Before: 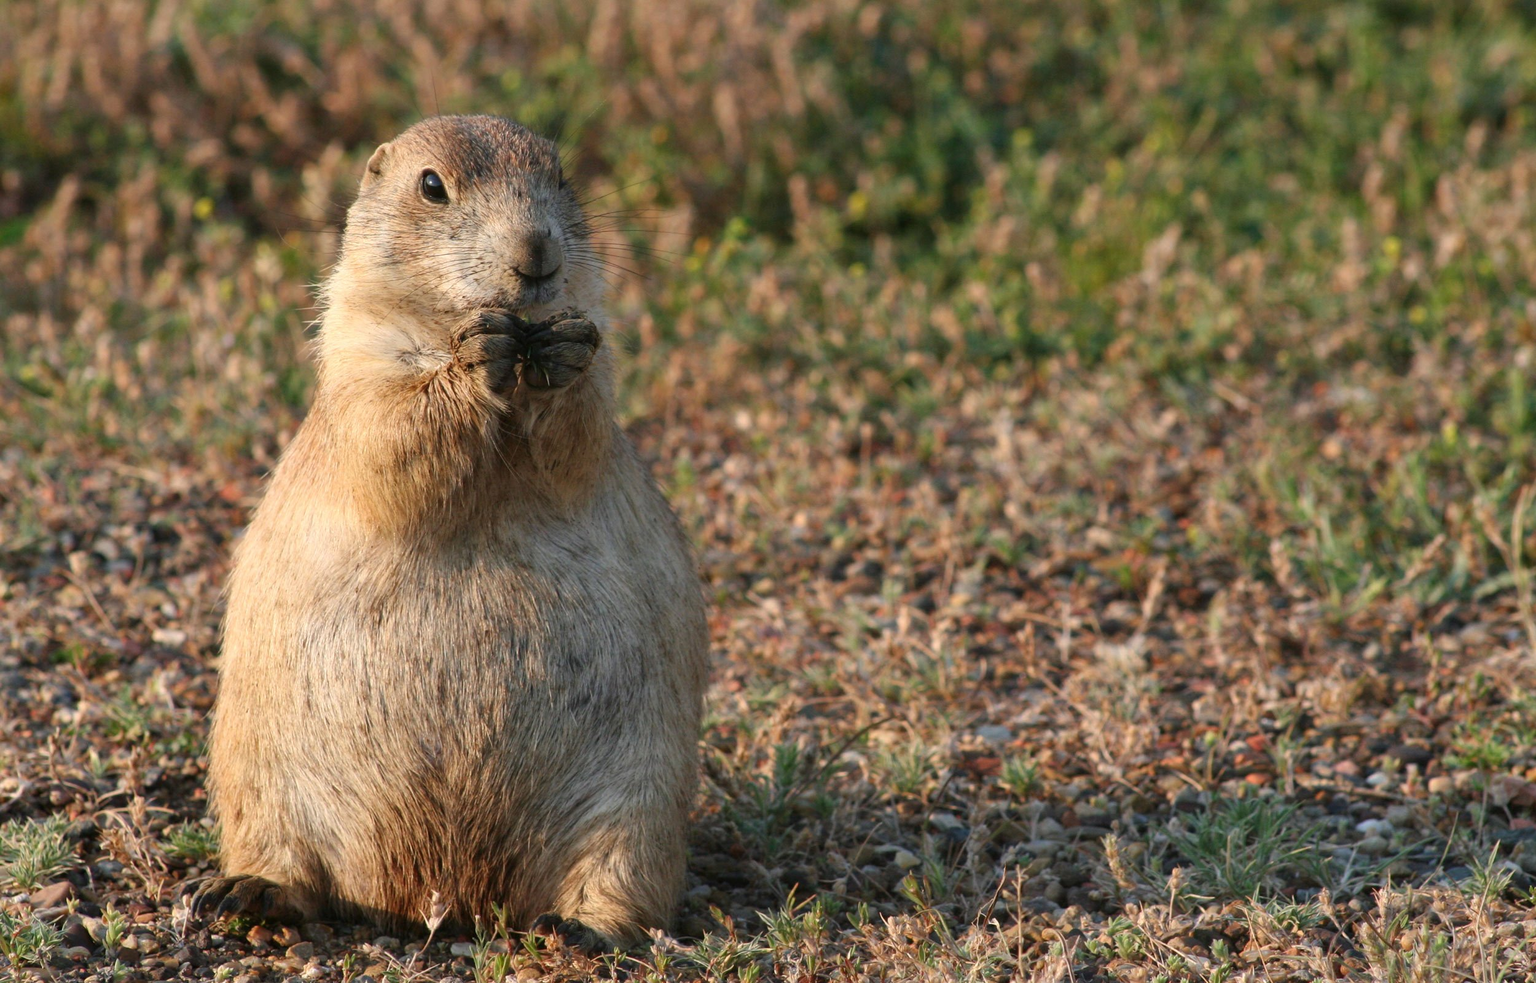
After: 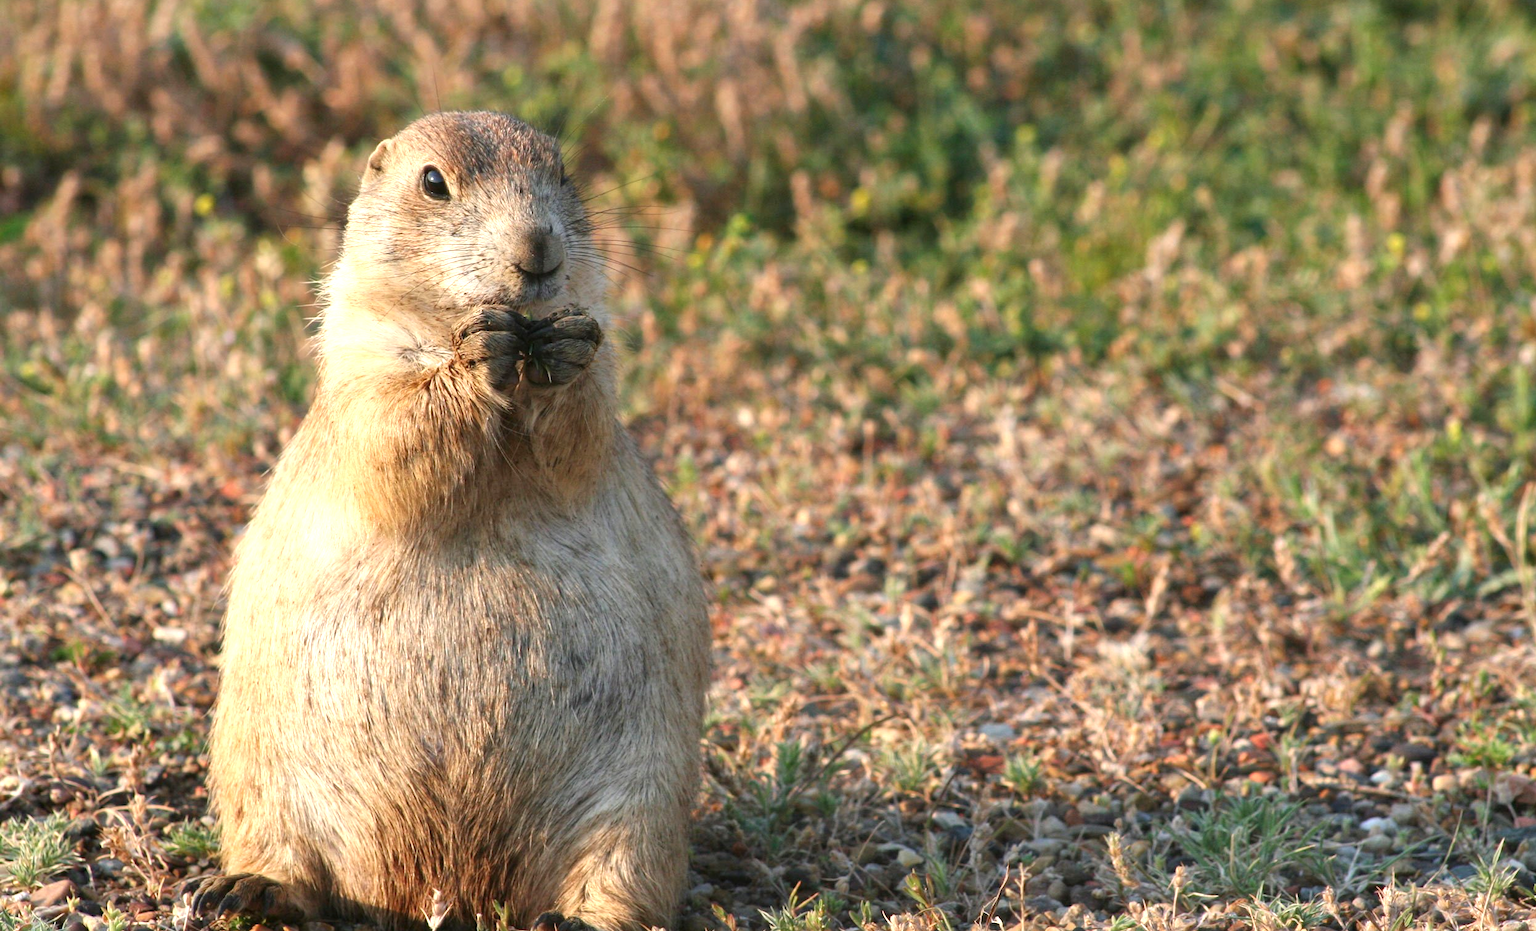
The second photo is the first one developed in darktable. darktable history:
crop: top 0.448%, right 0.264%, bottom 5.045%
exposure: exposure 0.722 EV, compensate highlight preservation false
